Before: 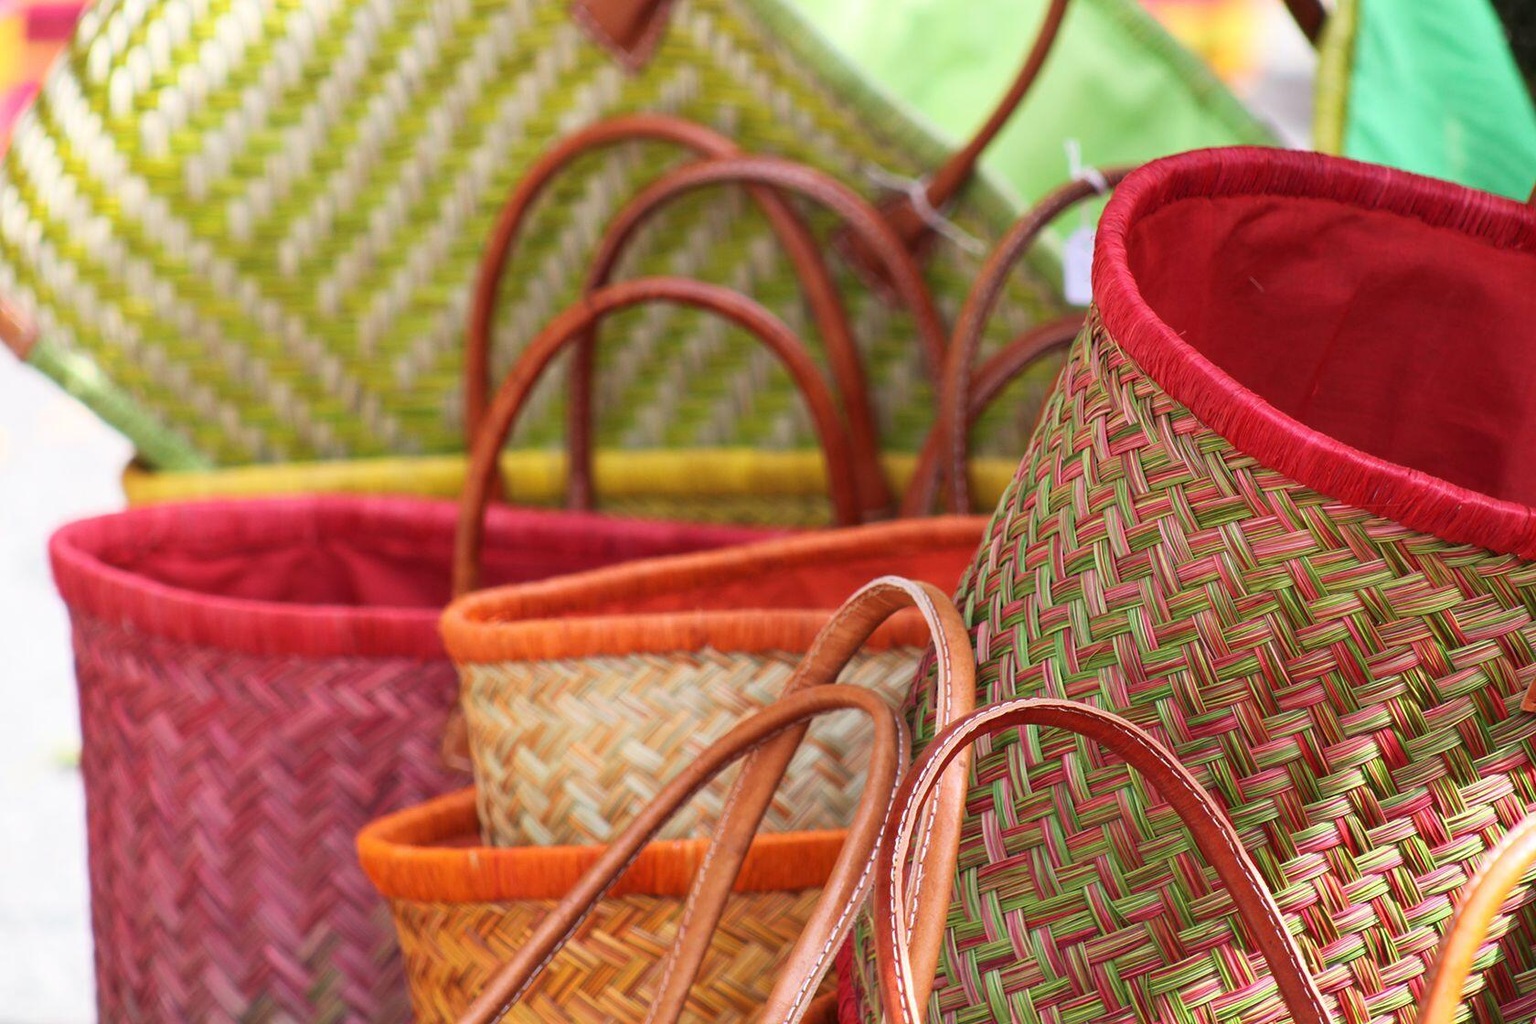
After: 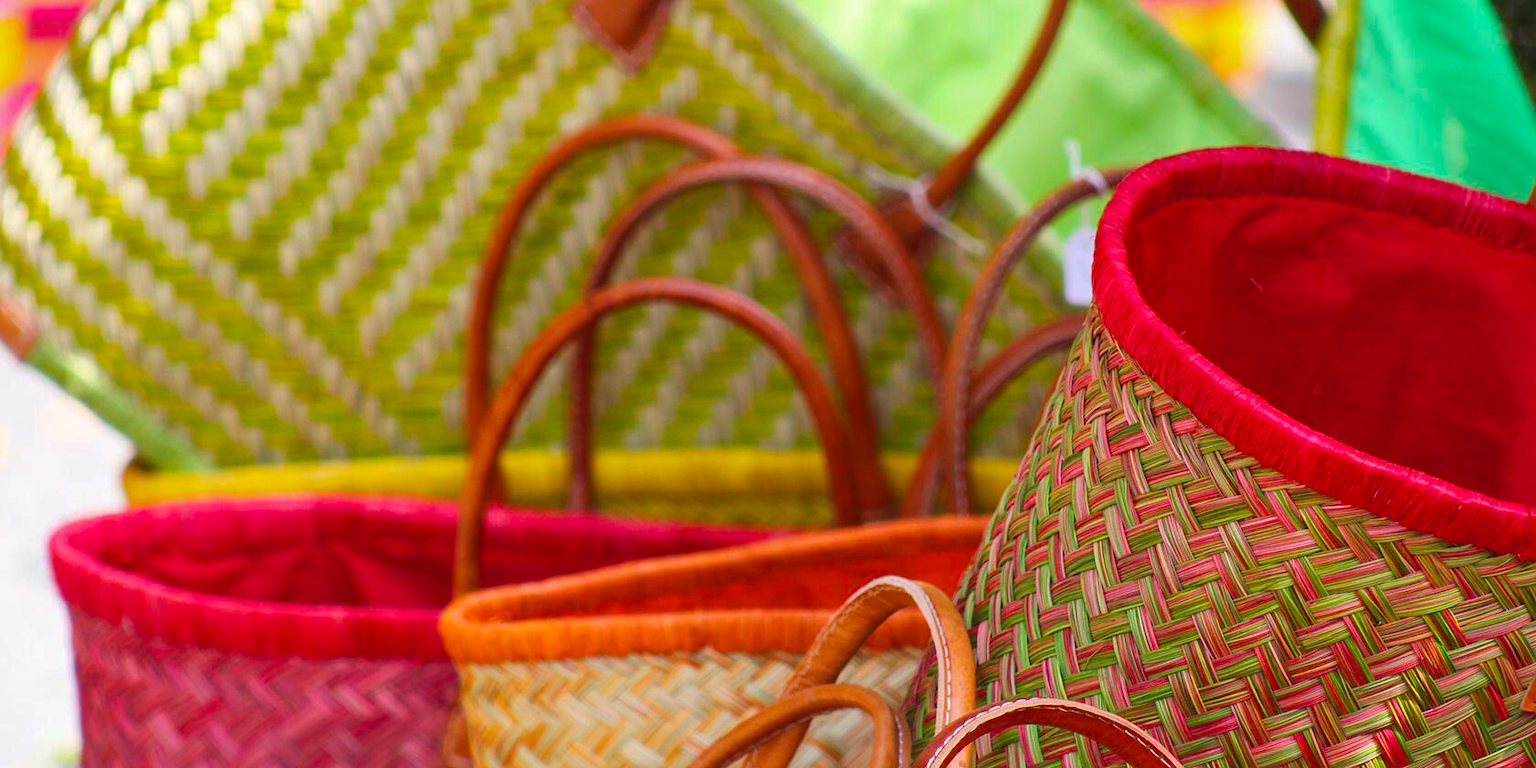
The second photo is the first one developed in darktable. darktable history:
crop: bottom 24.967%
color balance rgb: perceptual saturation grading › global saturation 30%, global vibrance 10%
shadows and highlights: on, module defaults
